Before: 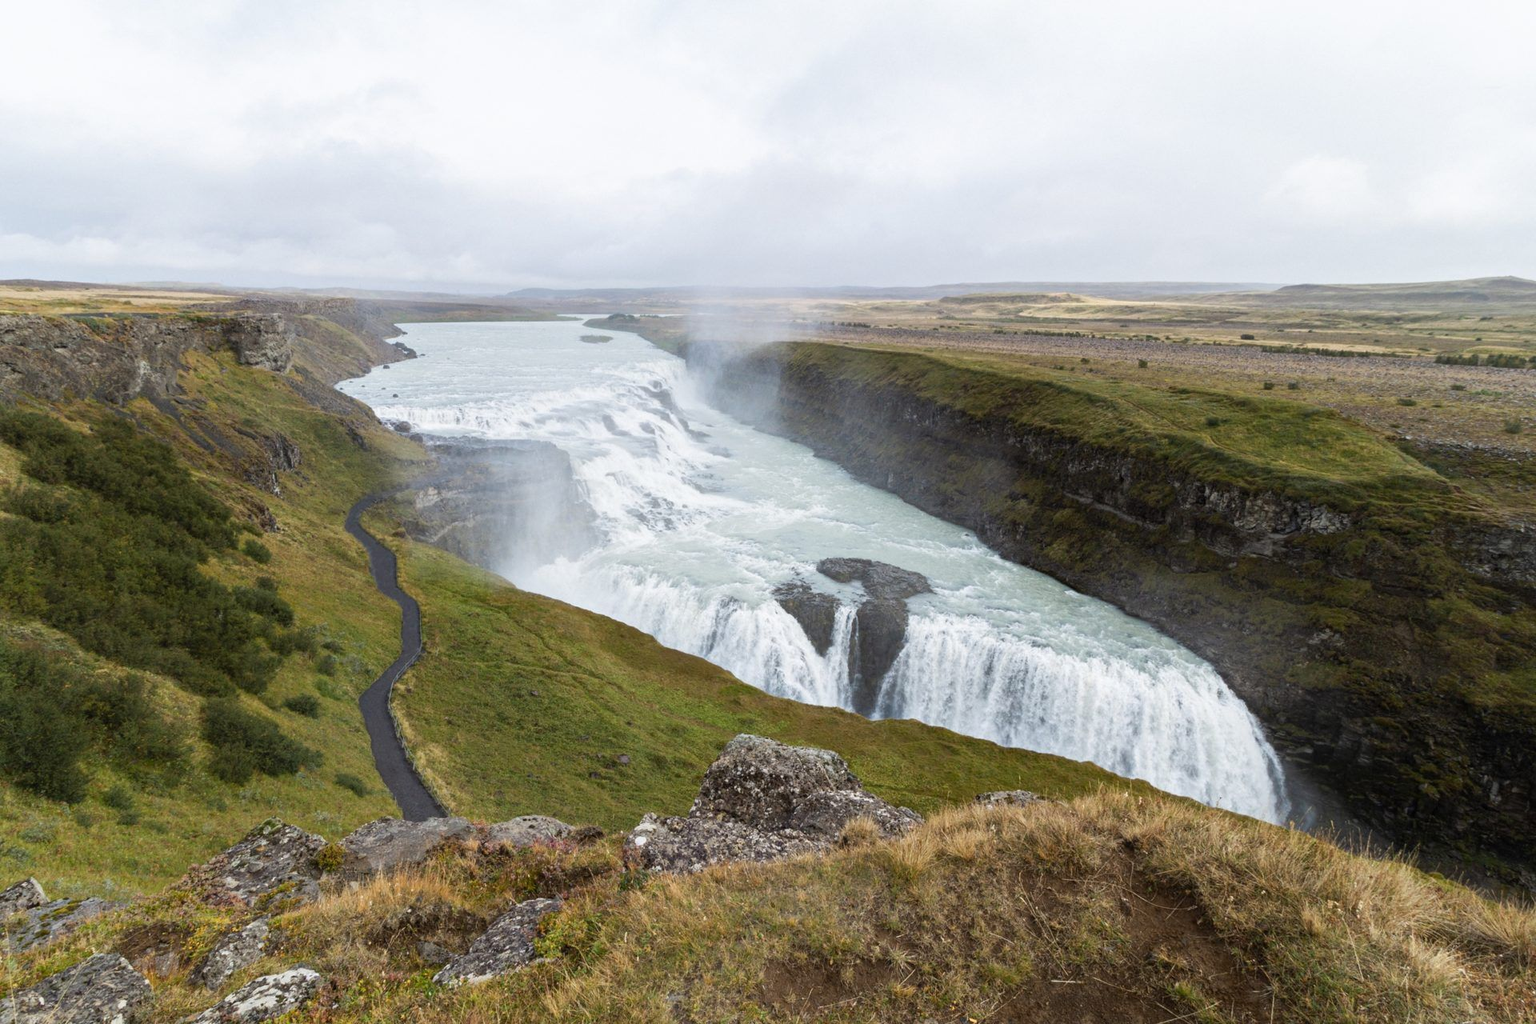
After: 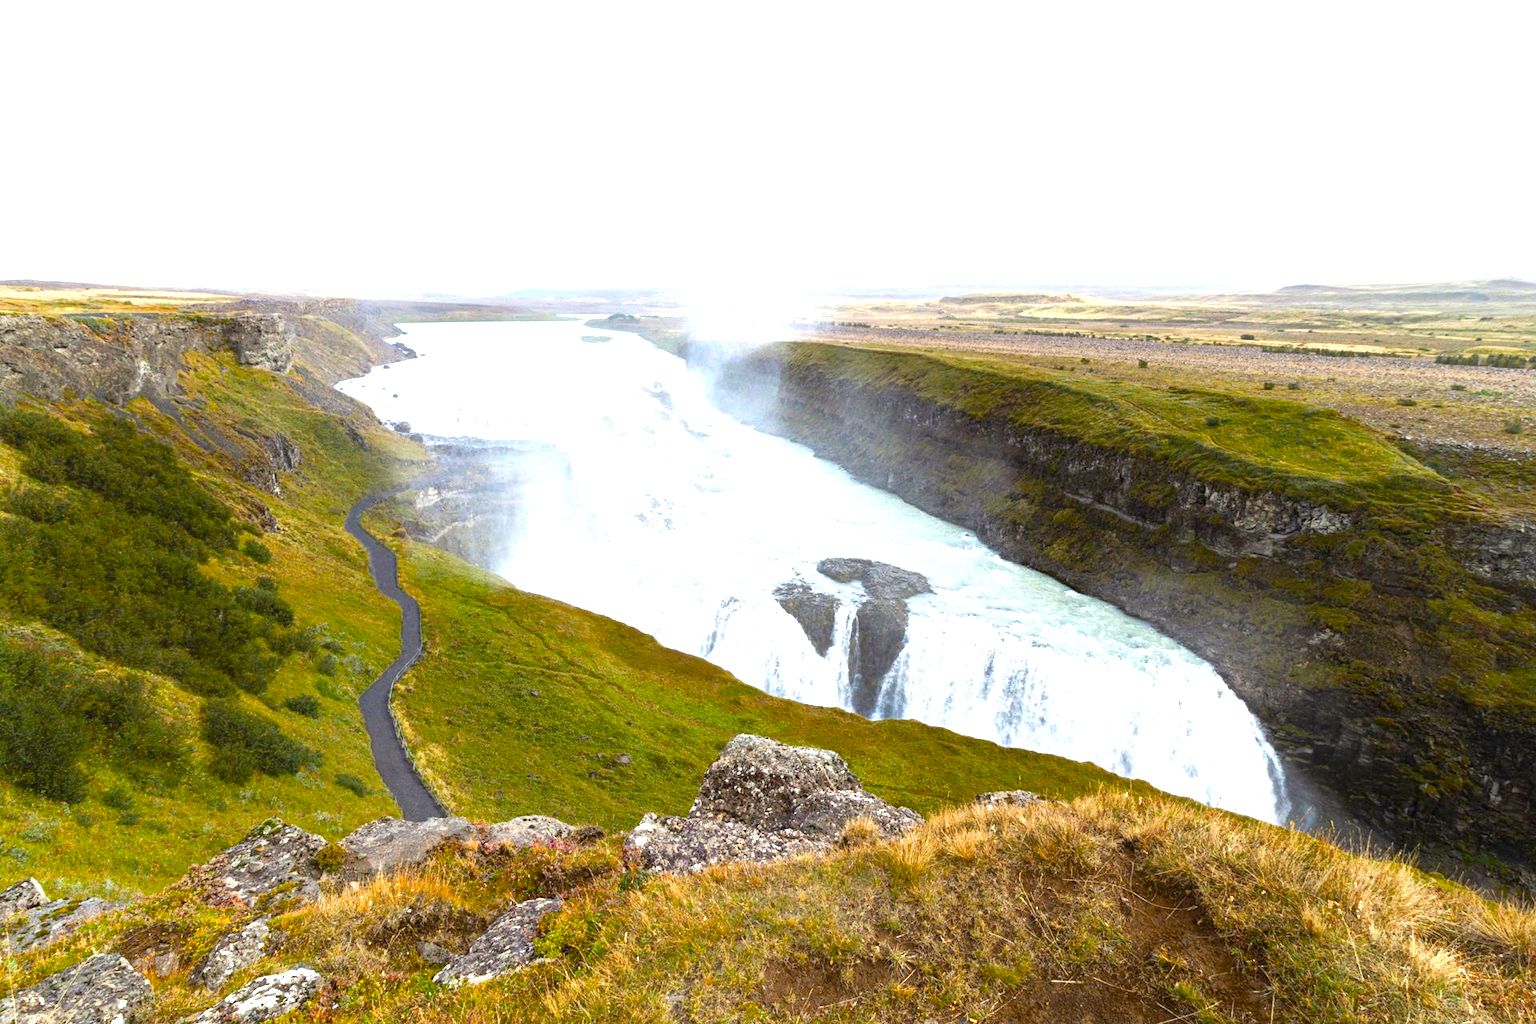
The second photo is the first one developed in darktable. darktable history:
color balance rgb: shadows lift › luminance 0.934%, shadows lift › chroma 0.49%, shadows lift › hue 21.92°, perceptual saturation grading › global saturation 25.582%, global vibrance 10.078%, saturation formula JzAzBz (2021)
exposure: black level correction 0, exposure 1.101 EV, compensate highlight preservation false
